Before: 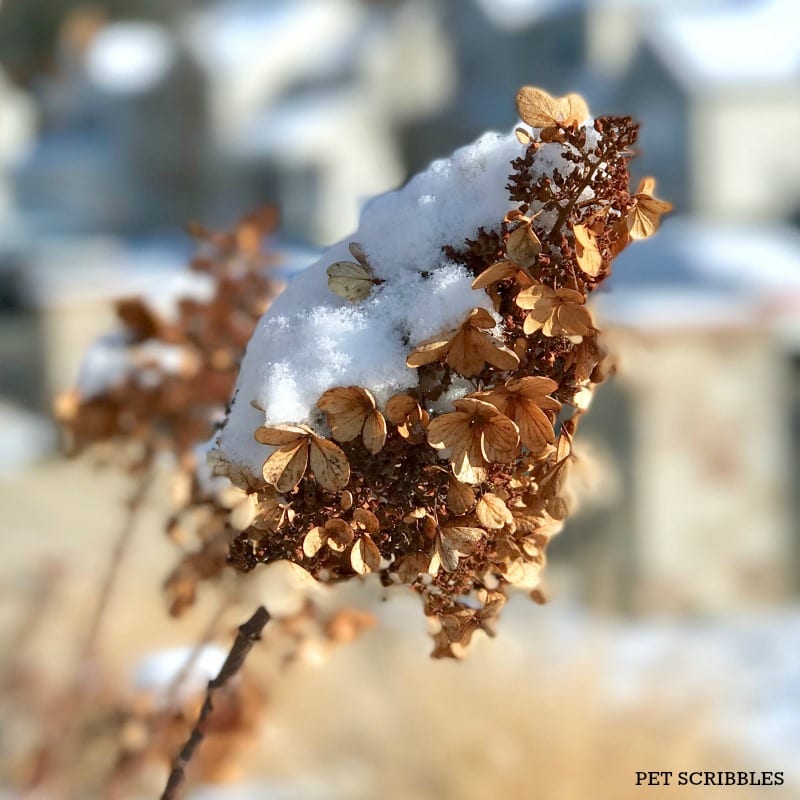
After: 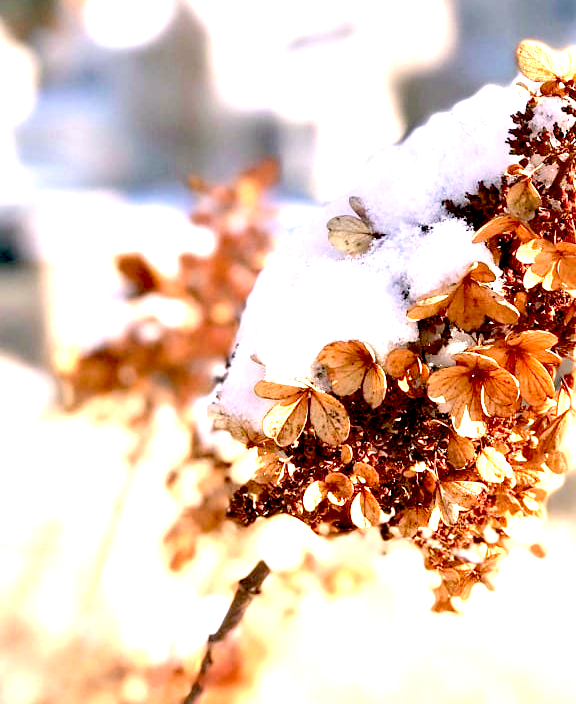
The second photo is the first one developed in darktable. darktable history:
color correction: highlights a* 14.52, highlights b* 4.84
crop: top 5.803%, right 27.864%, bottom 5.804%
exposure: black level correction 0.016, exposure 1.774 EV, compensate highlight preservation false
